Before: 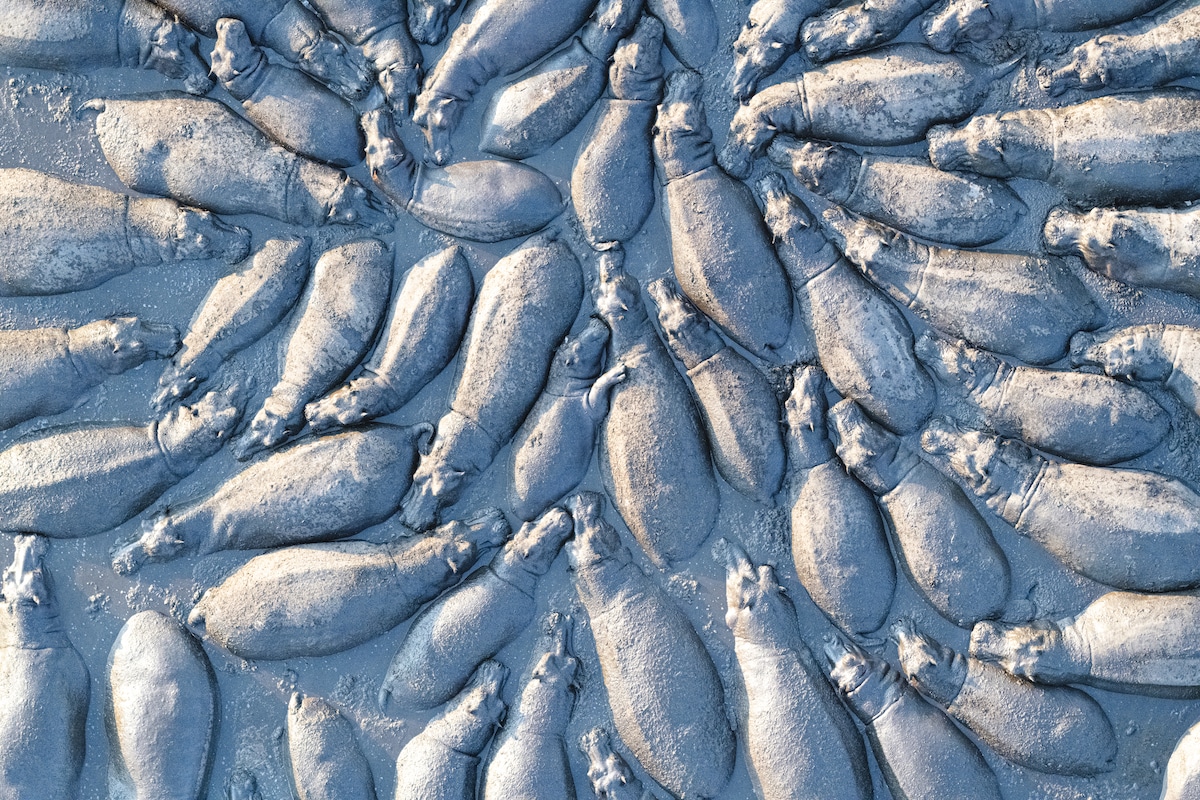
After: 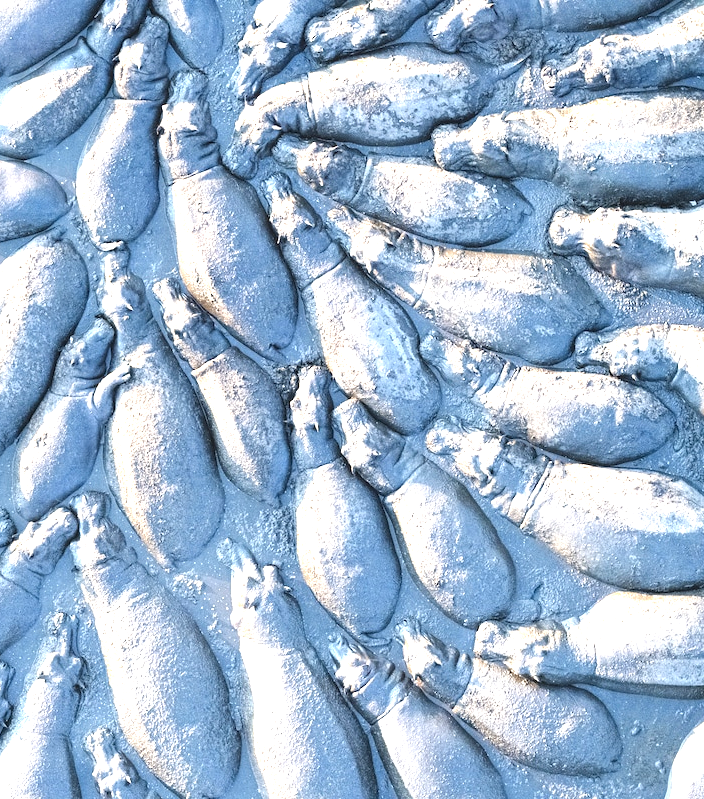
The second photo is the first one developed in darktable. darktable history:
exposure: exposure 1.153 EV, compensate highlight preservation false
crop: left 41.26%
